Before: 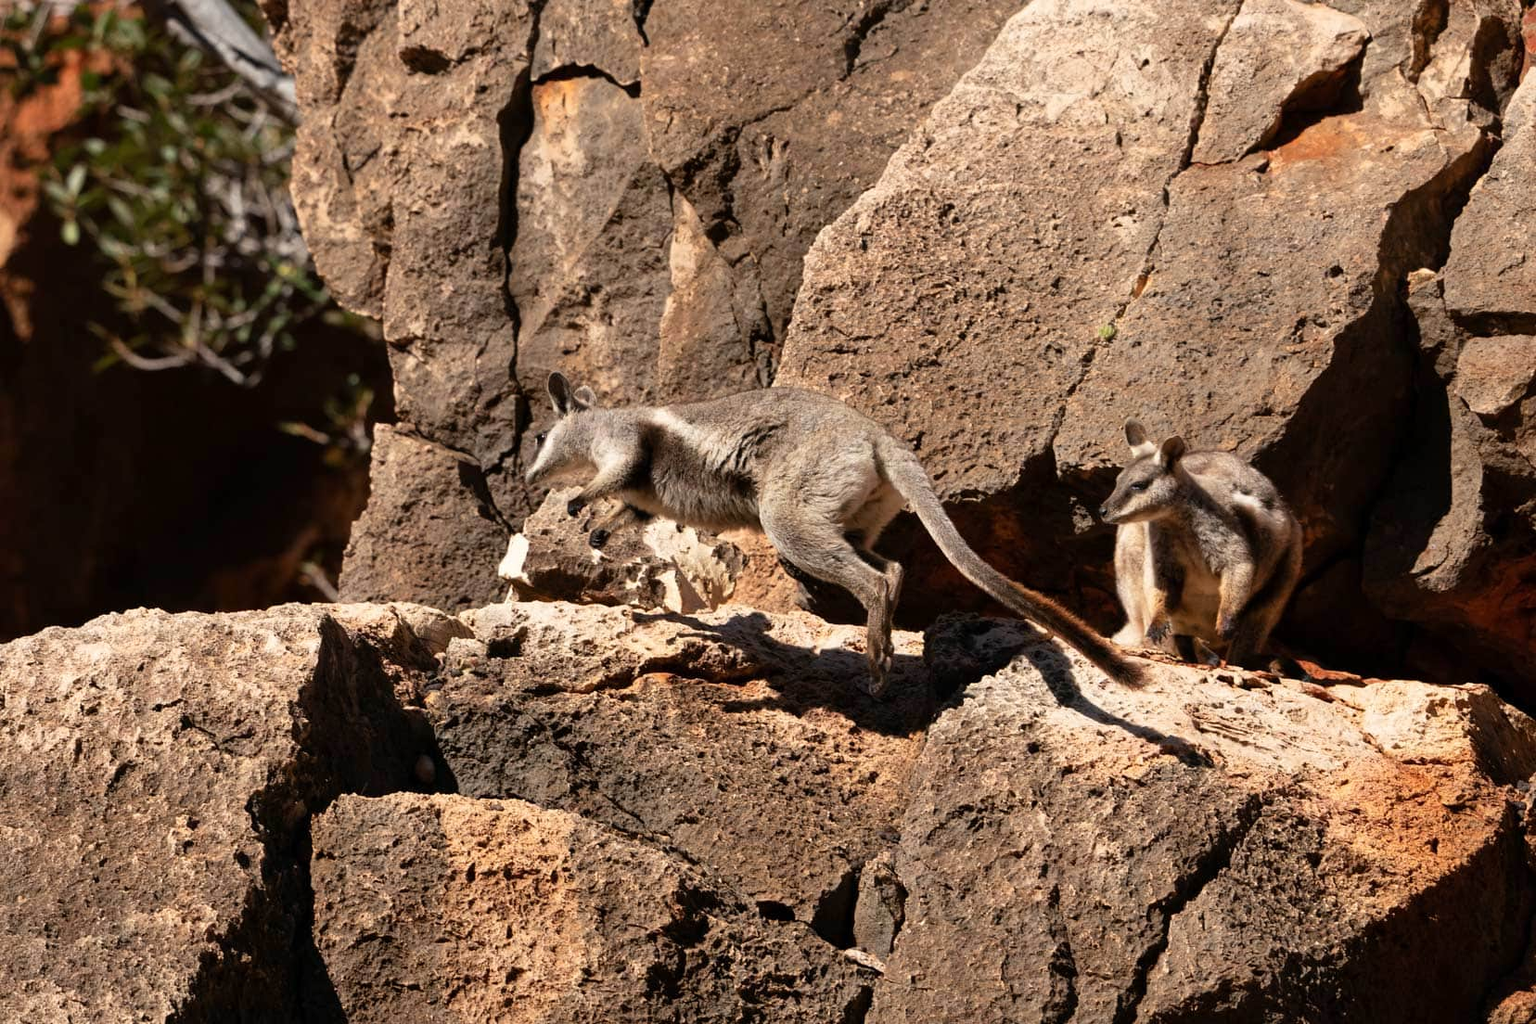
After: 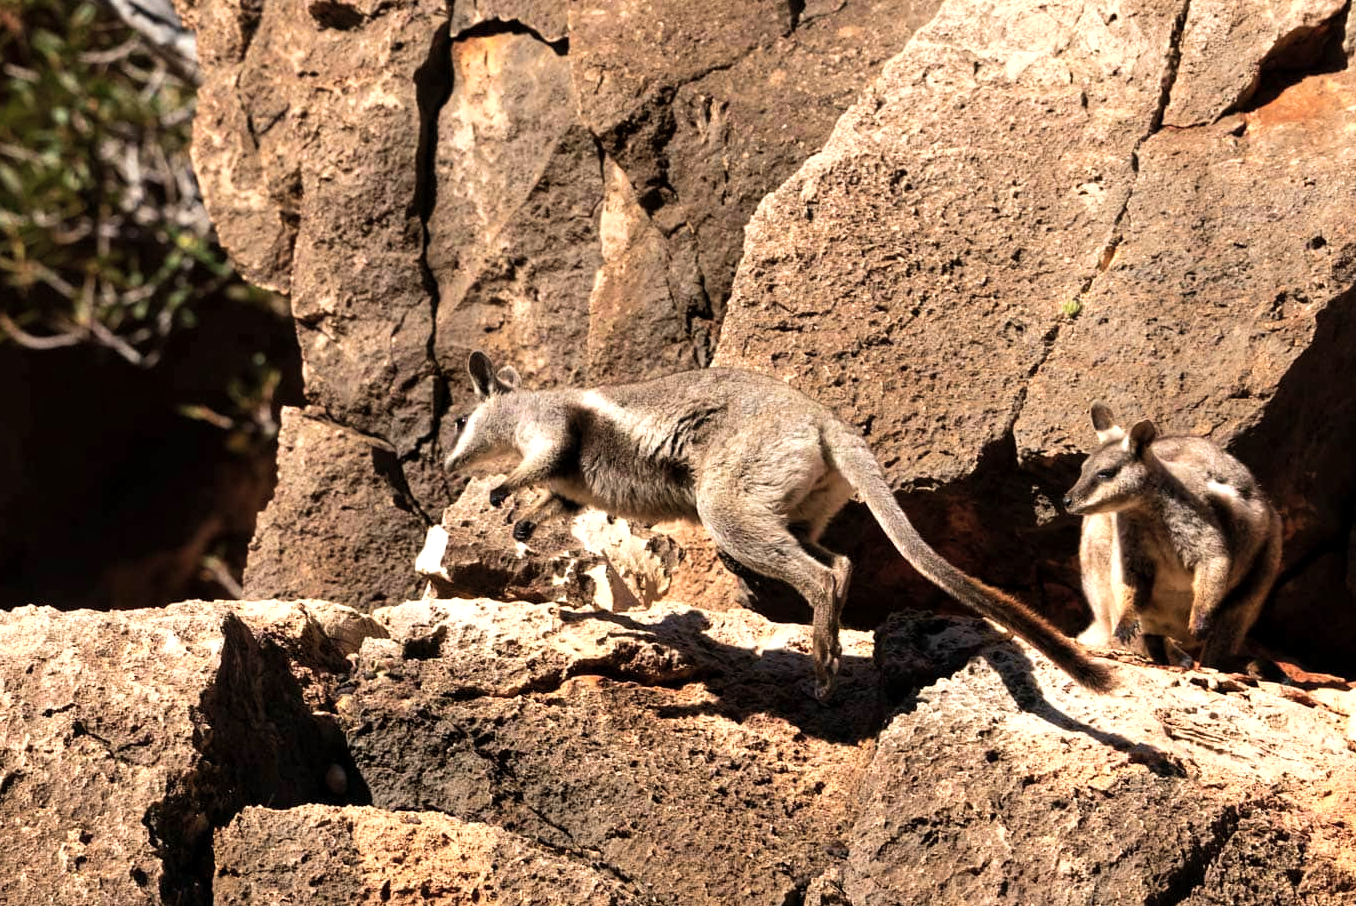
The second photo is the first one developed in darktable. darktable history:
crop and rotate: left 7.482%, top 4.612%, right 10.577%, bottom 13.263%
contrast brightness saturation: contrast 0.047, brightness 0.066, saturation 0.007
tone equalizer: -8 EV -0.43 EV, -7 EV -0.376 EV, -6 EV -0.334 EV, -5 EV -0.219 EV, -3 EV 0.242 EV, -2 EV 0.322 EV, -1 EV 0.407 EV, +0 EV 0.415 EV, edges refinement/feathering 500, mask exposure compensation -1.57 EV, preserve details no
local contrast: highlights 105%, shadows 99%, detail 119%, midtone range 0.2
velvia: on, module defaults
